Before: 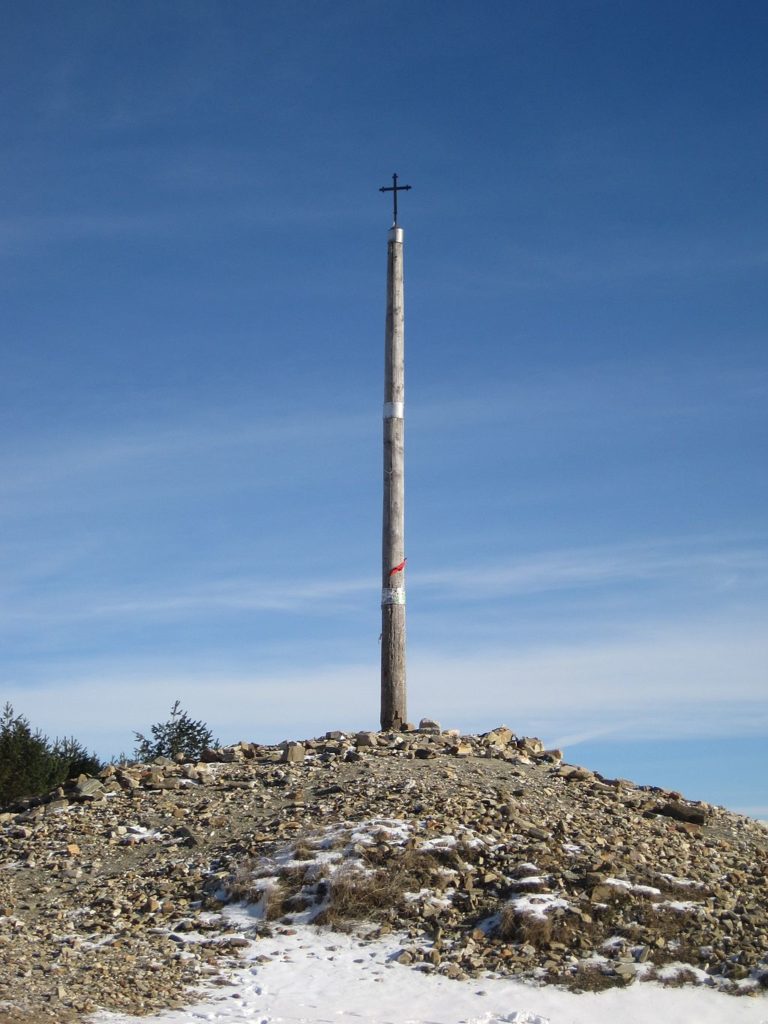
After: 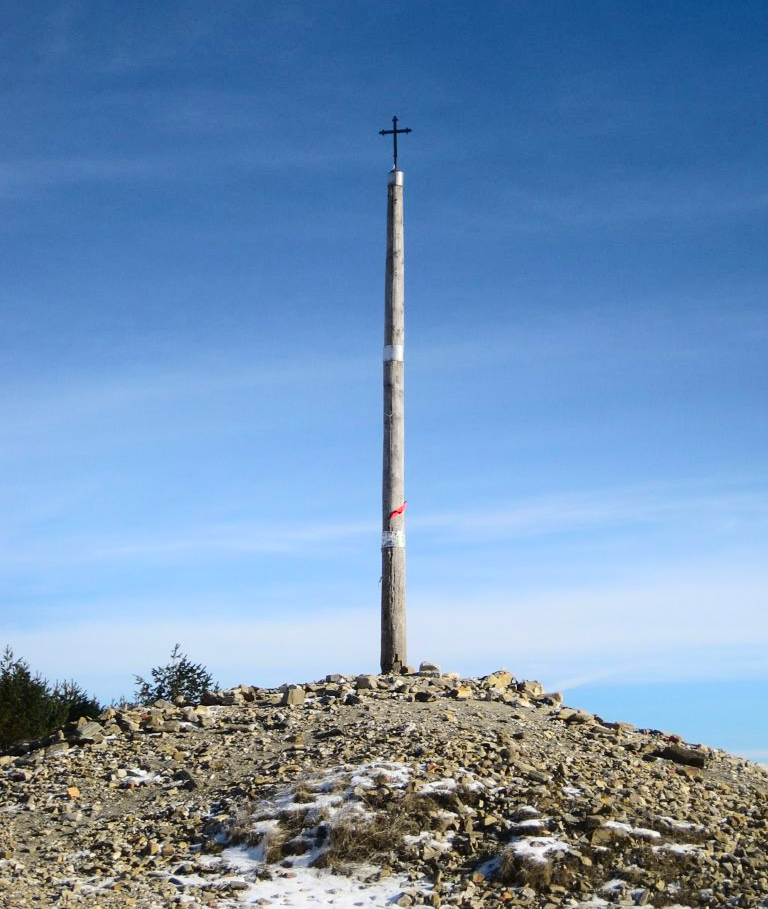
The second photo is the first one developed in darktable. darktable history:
shadows and highlights: highlights 70.7, soften with gaussian
tone curve: curves: ch0 [(0, 0) (0.126, 0.086) (0.338, 0.327) (0.494, 0.55) (0.703, 0.762) (1, 1)]; ch1 [(0, 0) (0.346, 0.324) (0.45, 0.431) (0.5, 0.5) (0.522, 0.517) (0.55, 0.578) (1, 1)]; ch2 [(0, 0) (0.44, 0.424) (0.501, 0.499) (0.554, 0.563) (0.622, 0.667) (0.707, 0.746) (1, 1)], color space Lab, independent channels, preserve colors none
crop and rotate: top 5.609%, bottom 5.609%
